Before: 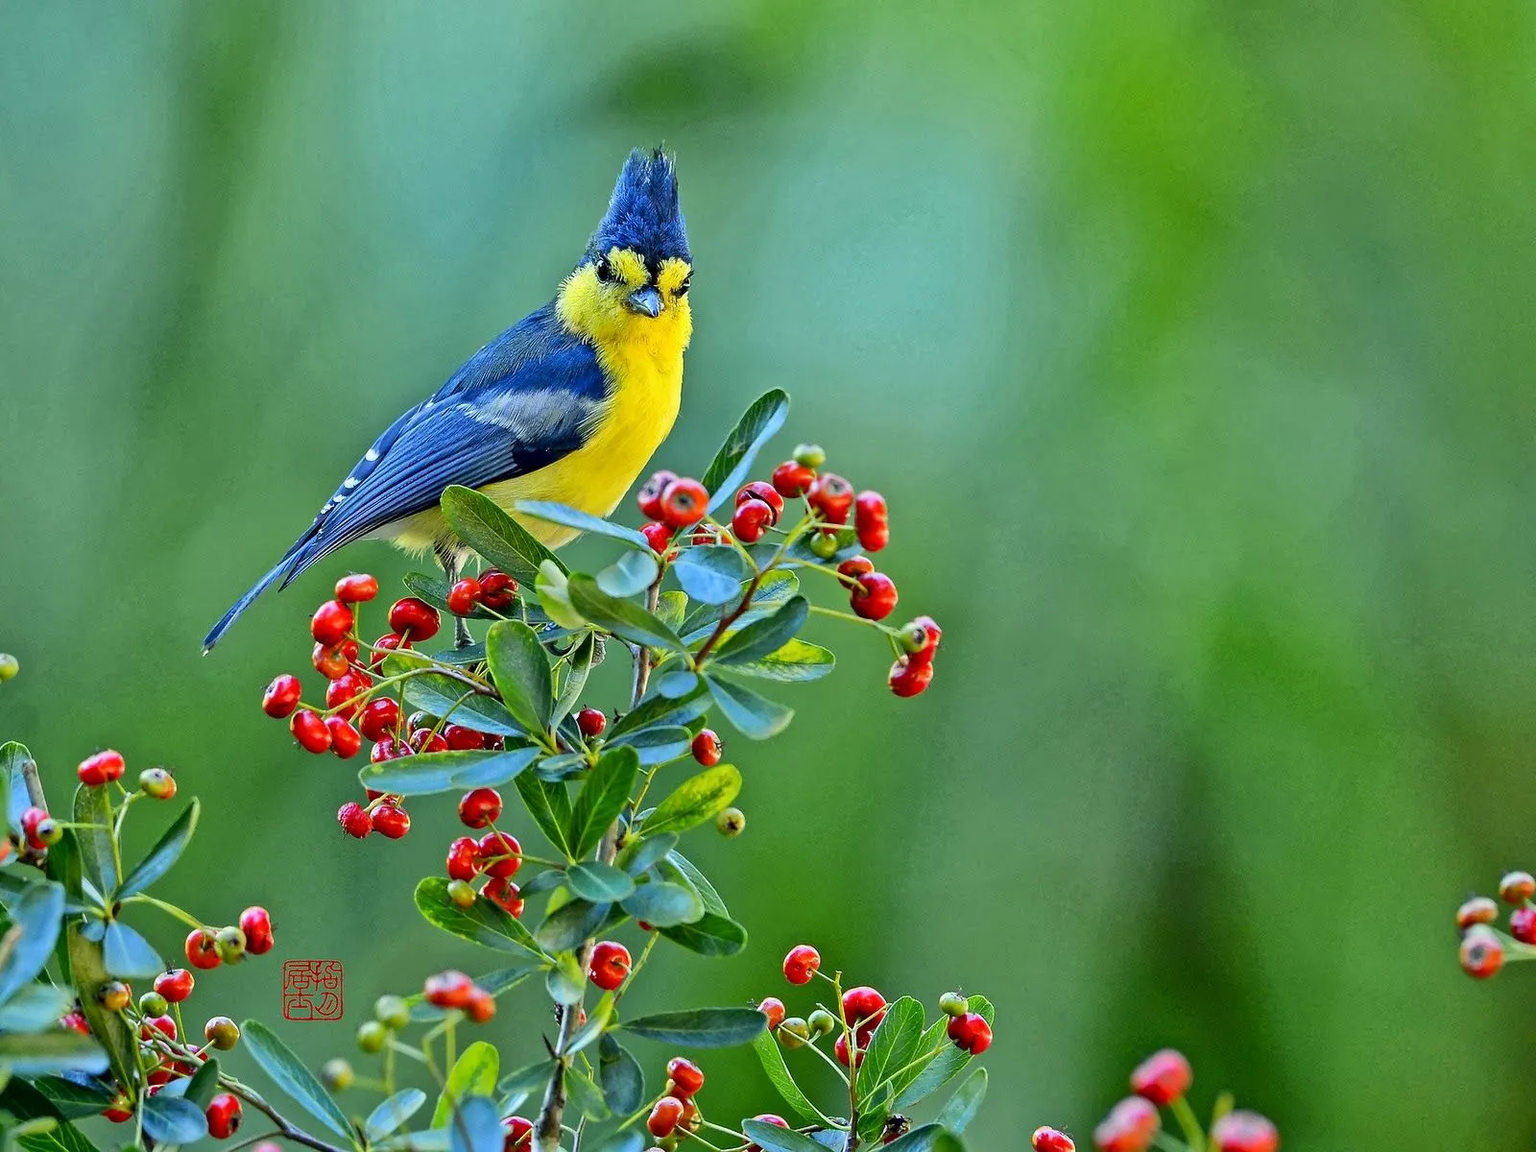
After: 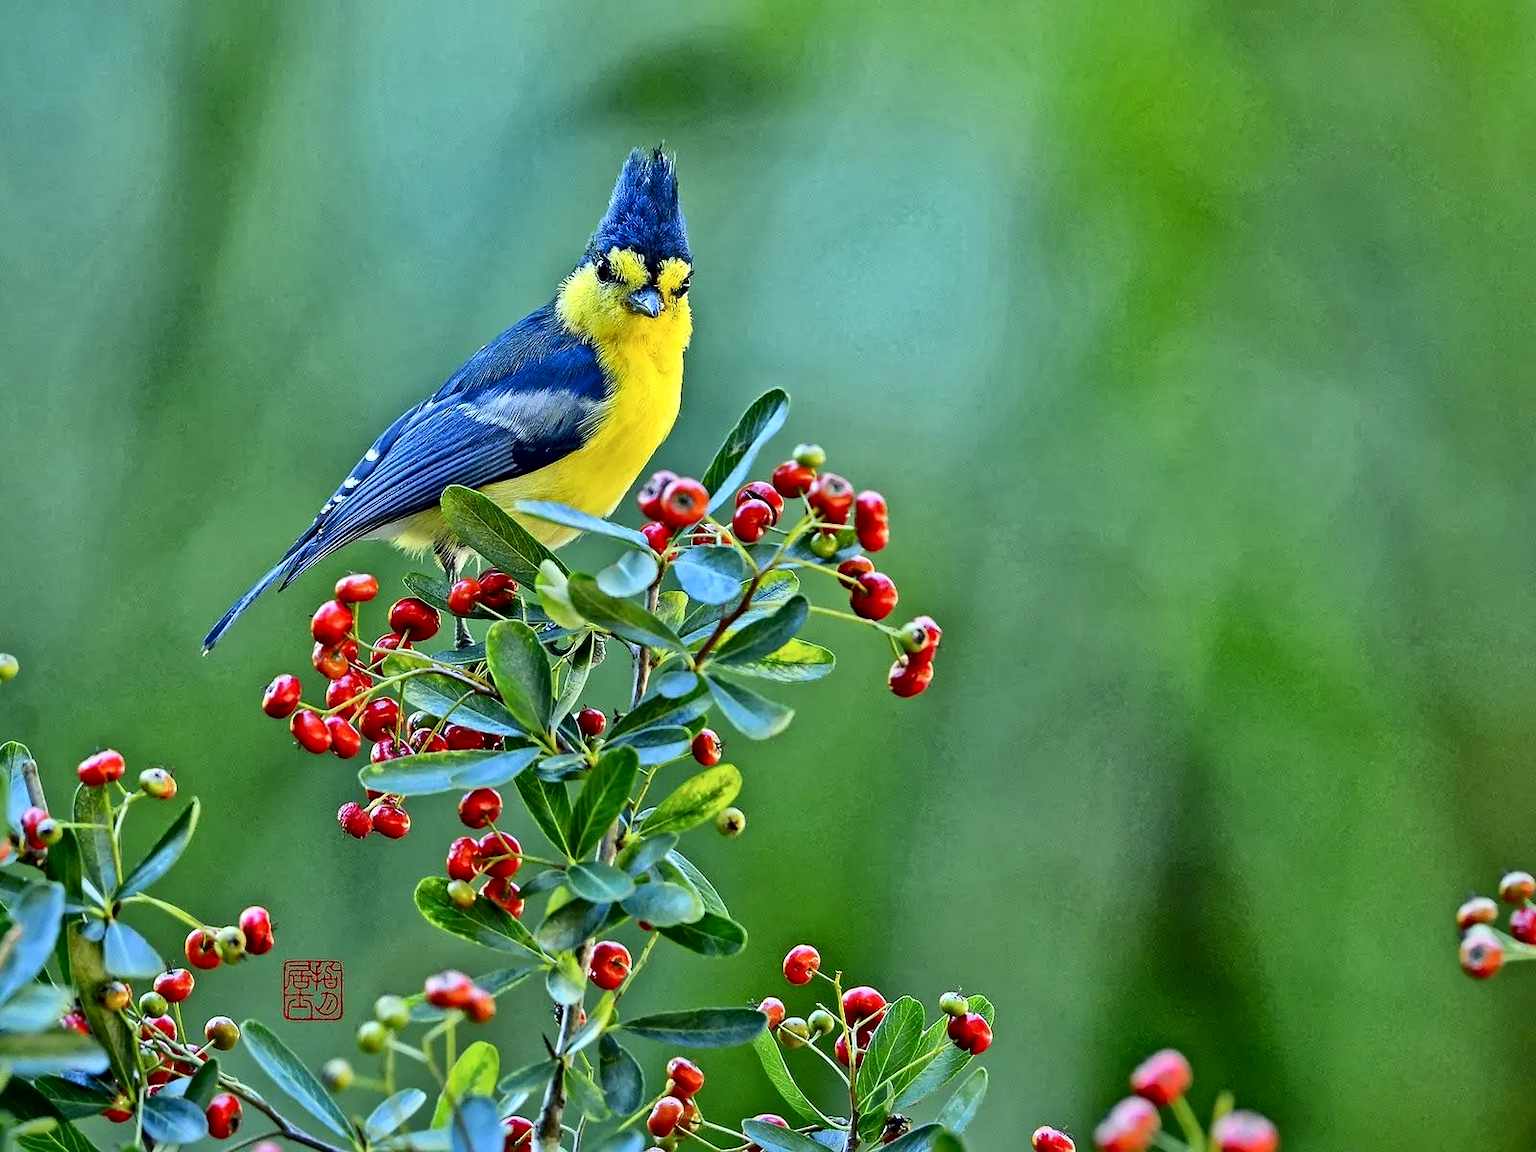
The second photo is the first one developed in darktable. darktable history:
local contrast: mode bilateral grid, contrast 50, coarseness 50, detail 150%, midtone range 0.2
white balance: red 0.976, blue 1.04
